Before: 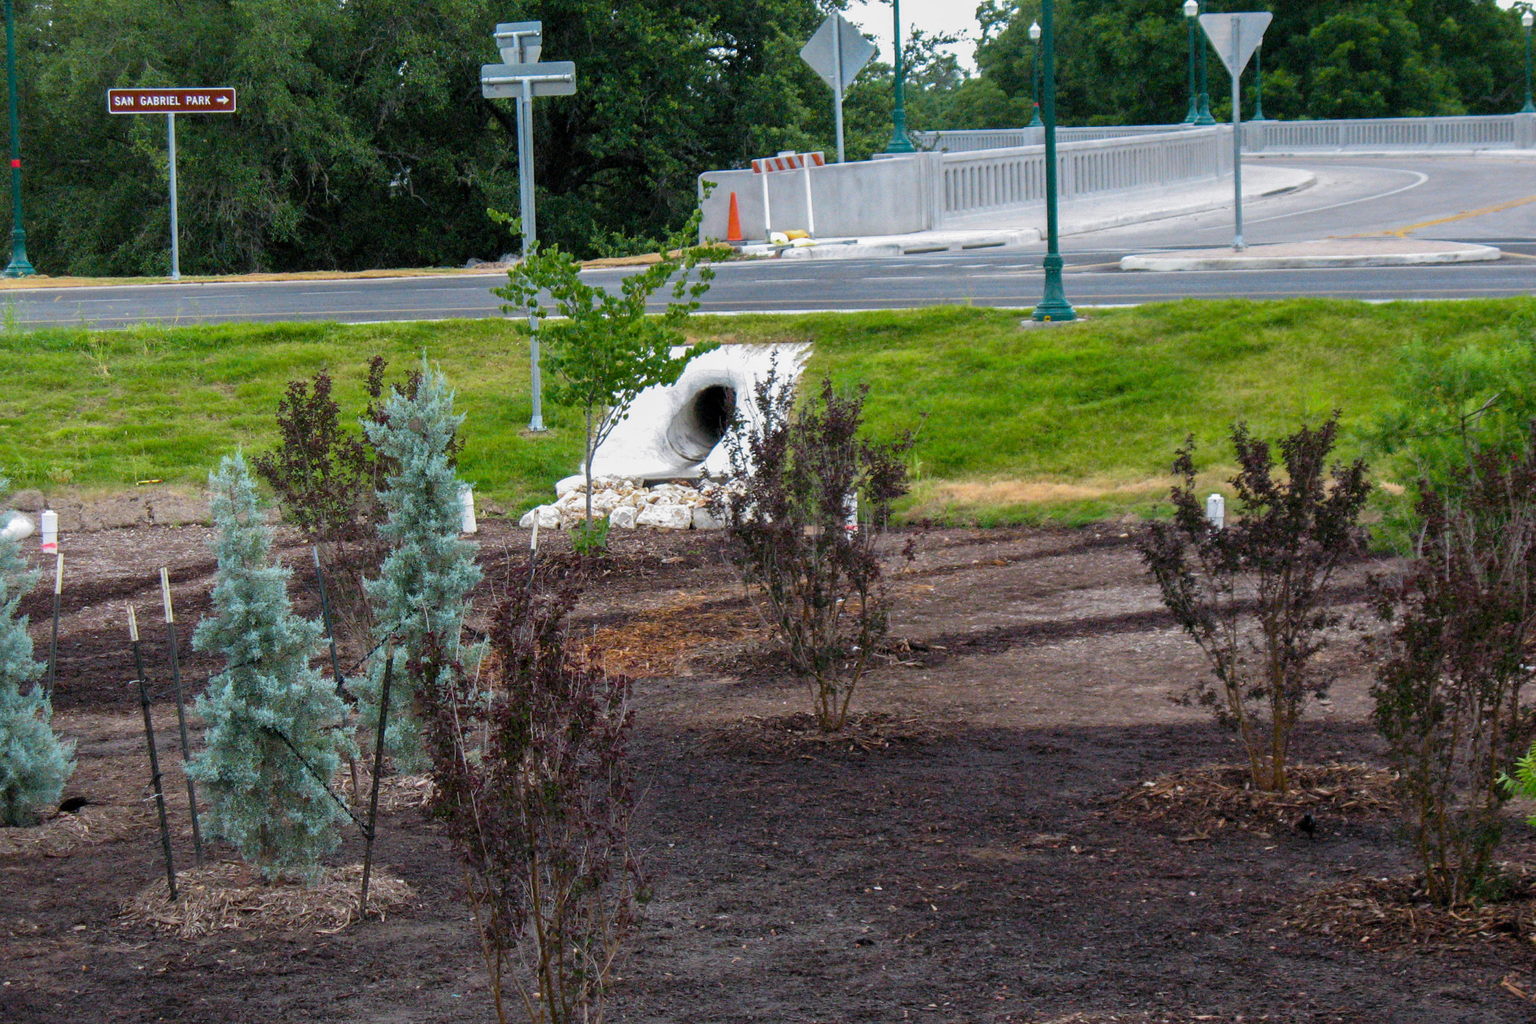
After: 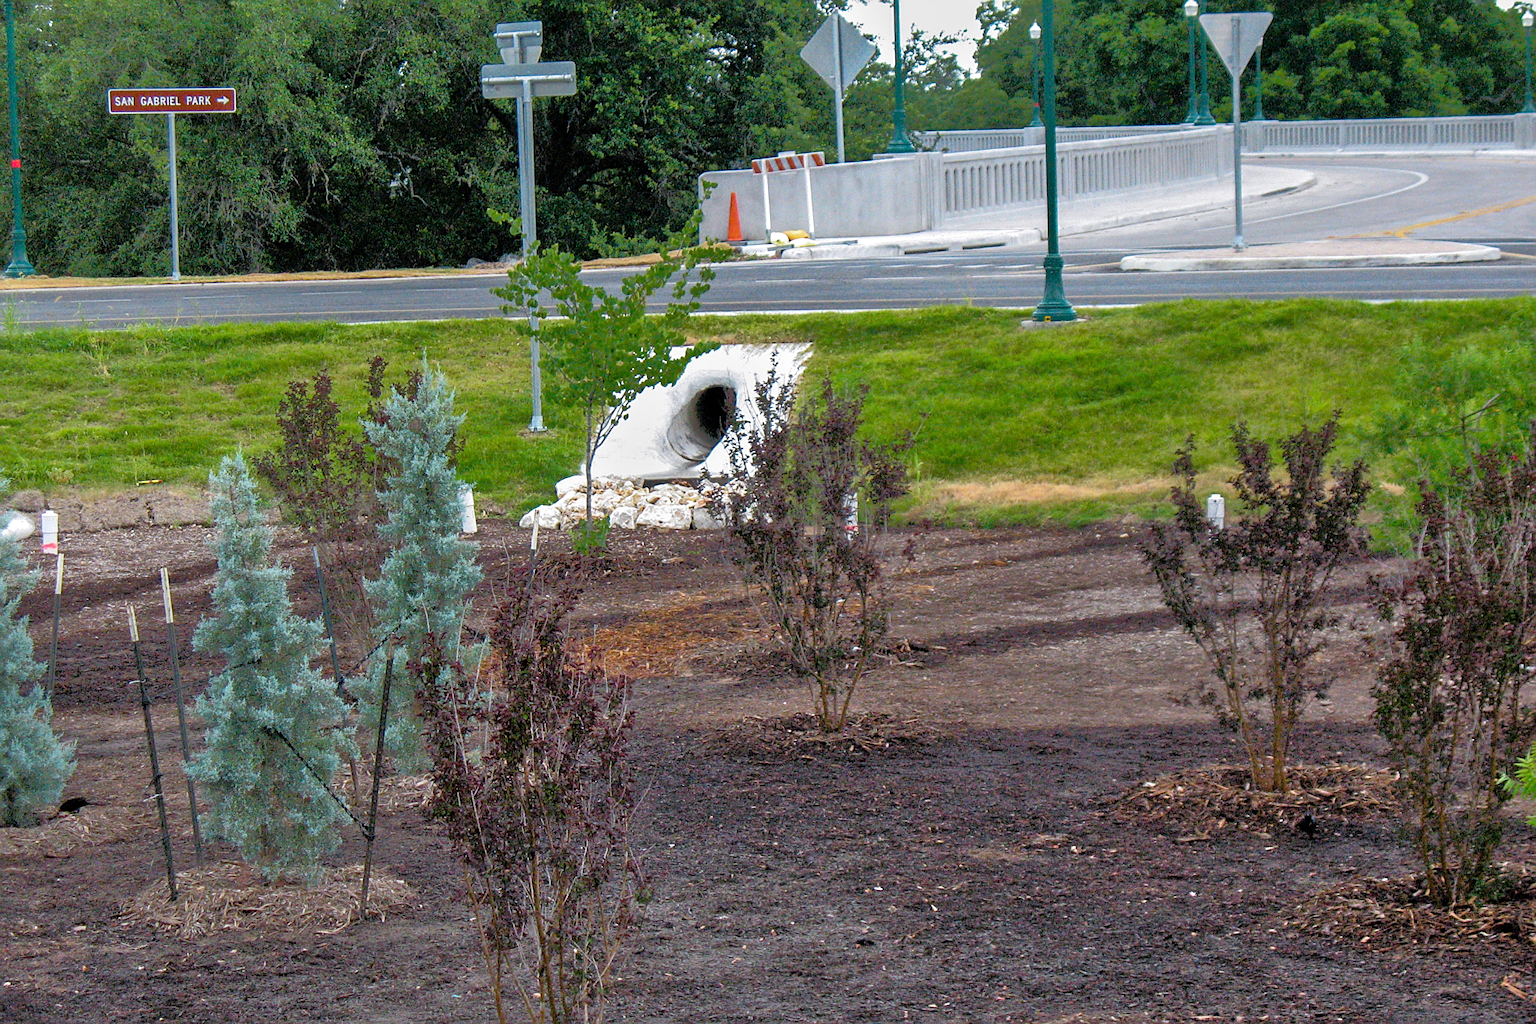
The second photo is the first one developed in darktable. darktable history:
sharpen: on, module defaults
tone equalizer: -8 EV -0.529 EV, -7 EV -0.348 EV, -6 EV -0.1 EV, -5 EV 0.405 EV, -4 EV 0.955 EV, -3 EV 0.789 EV, -2 EV -0.006 EV, -1 EV 0.124 EV, +0 EV -0.034 EV
